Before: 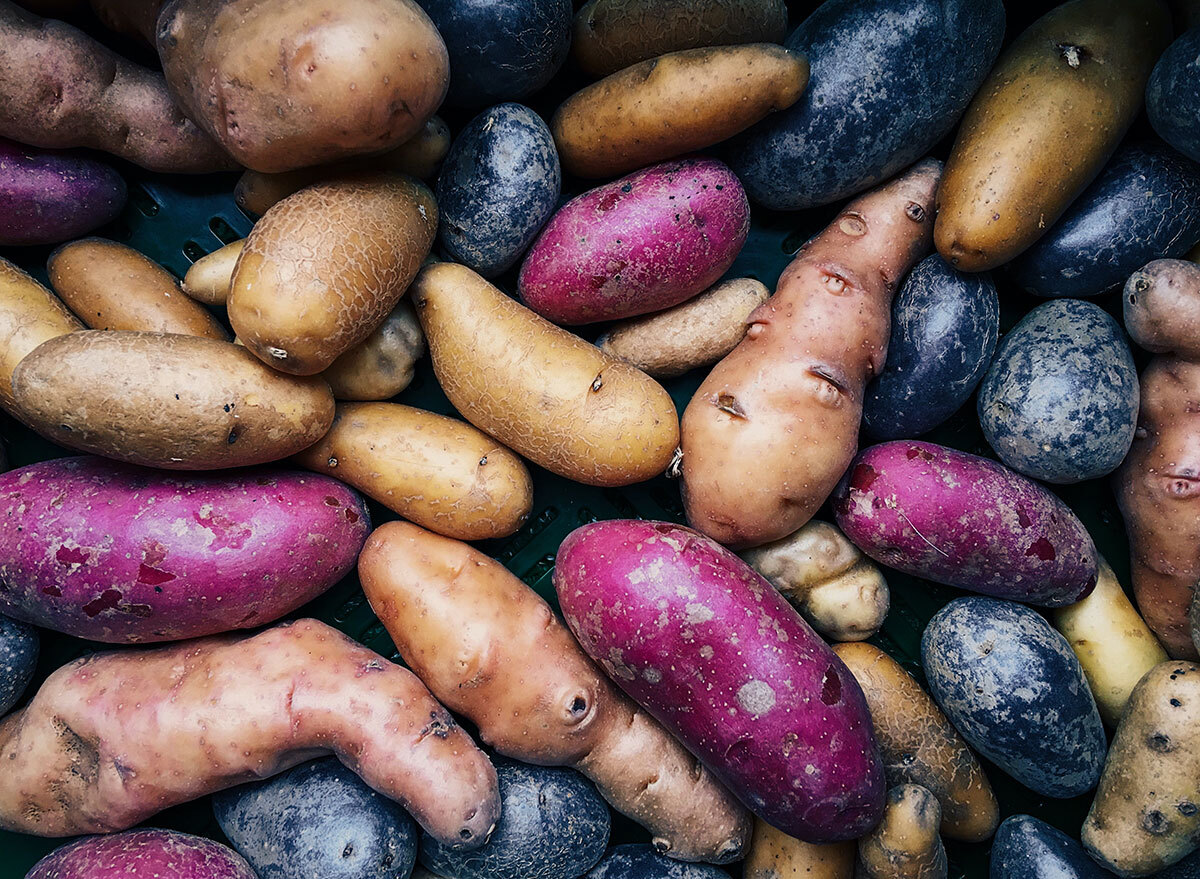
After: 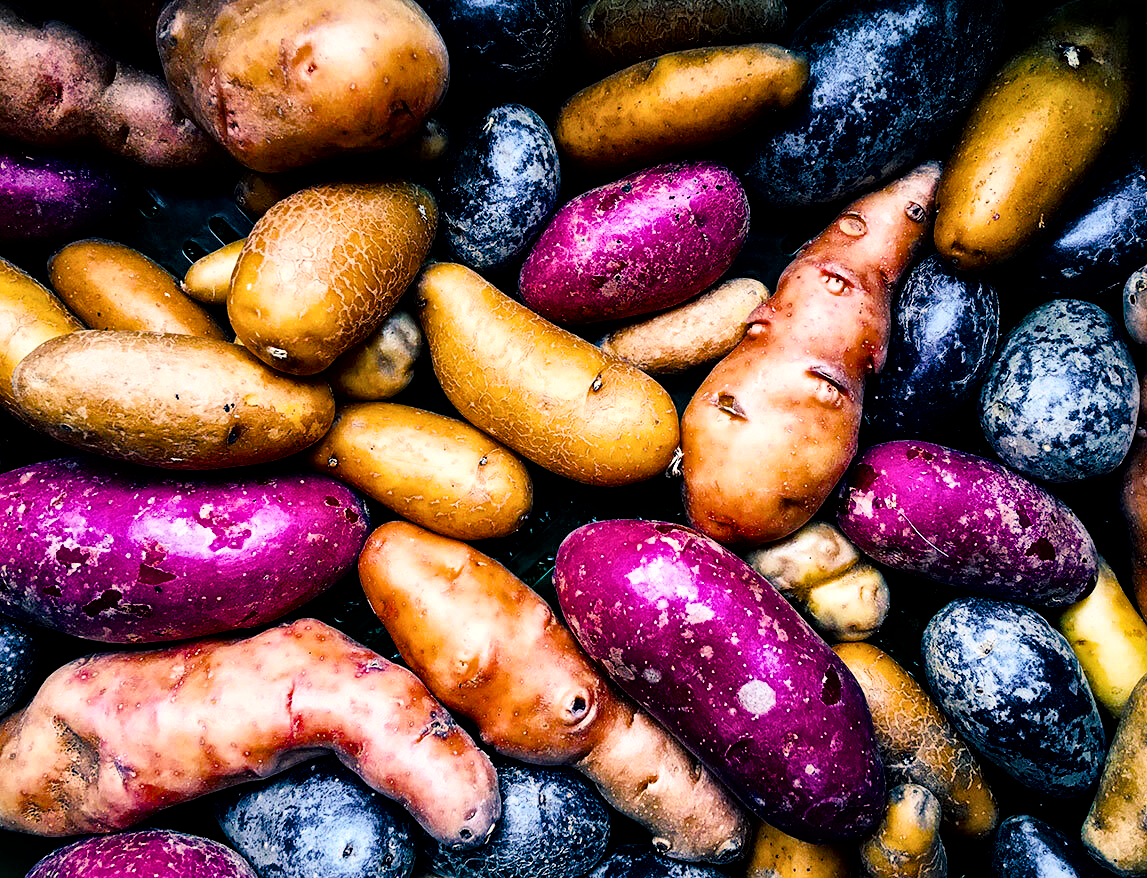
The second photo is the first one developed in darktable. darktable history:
exposure: black level correction 0, exposure 0.704 EV, compensate highlight preservation false
crop: right 4.357%, bottom 0.044%
contrast brightness saturation: contrast 0.14
local contrast: mode bilateral grid, contrast 19, coarseness 19, detail 164%, midtone range 0.2
tone equalizer: -8 EV -0.4 EV, -7 EV -0.425 EV, -6 EV -0.295 EV, -5 EV -0.2 EV, -3 EV 0.196 EV, -2 EV 0.348 EV, -1 EV 0.384 EV, +0 EV 0.392 EV
color balance rgb: linear chroma grading › global chroma 14.436%, perceptual saturation grading › global saturation 39.017%, global vibrance 9.947%, contrast 14.76%, saturation formula JzAzBz (2021)
filmic rgb: black relative exposure -7.65 EV, white relative exposure 4.56 EV, hardness 3.61
